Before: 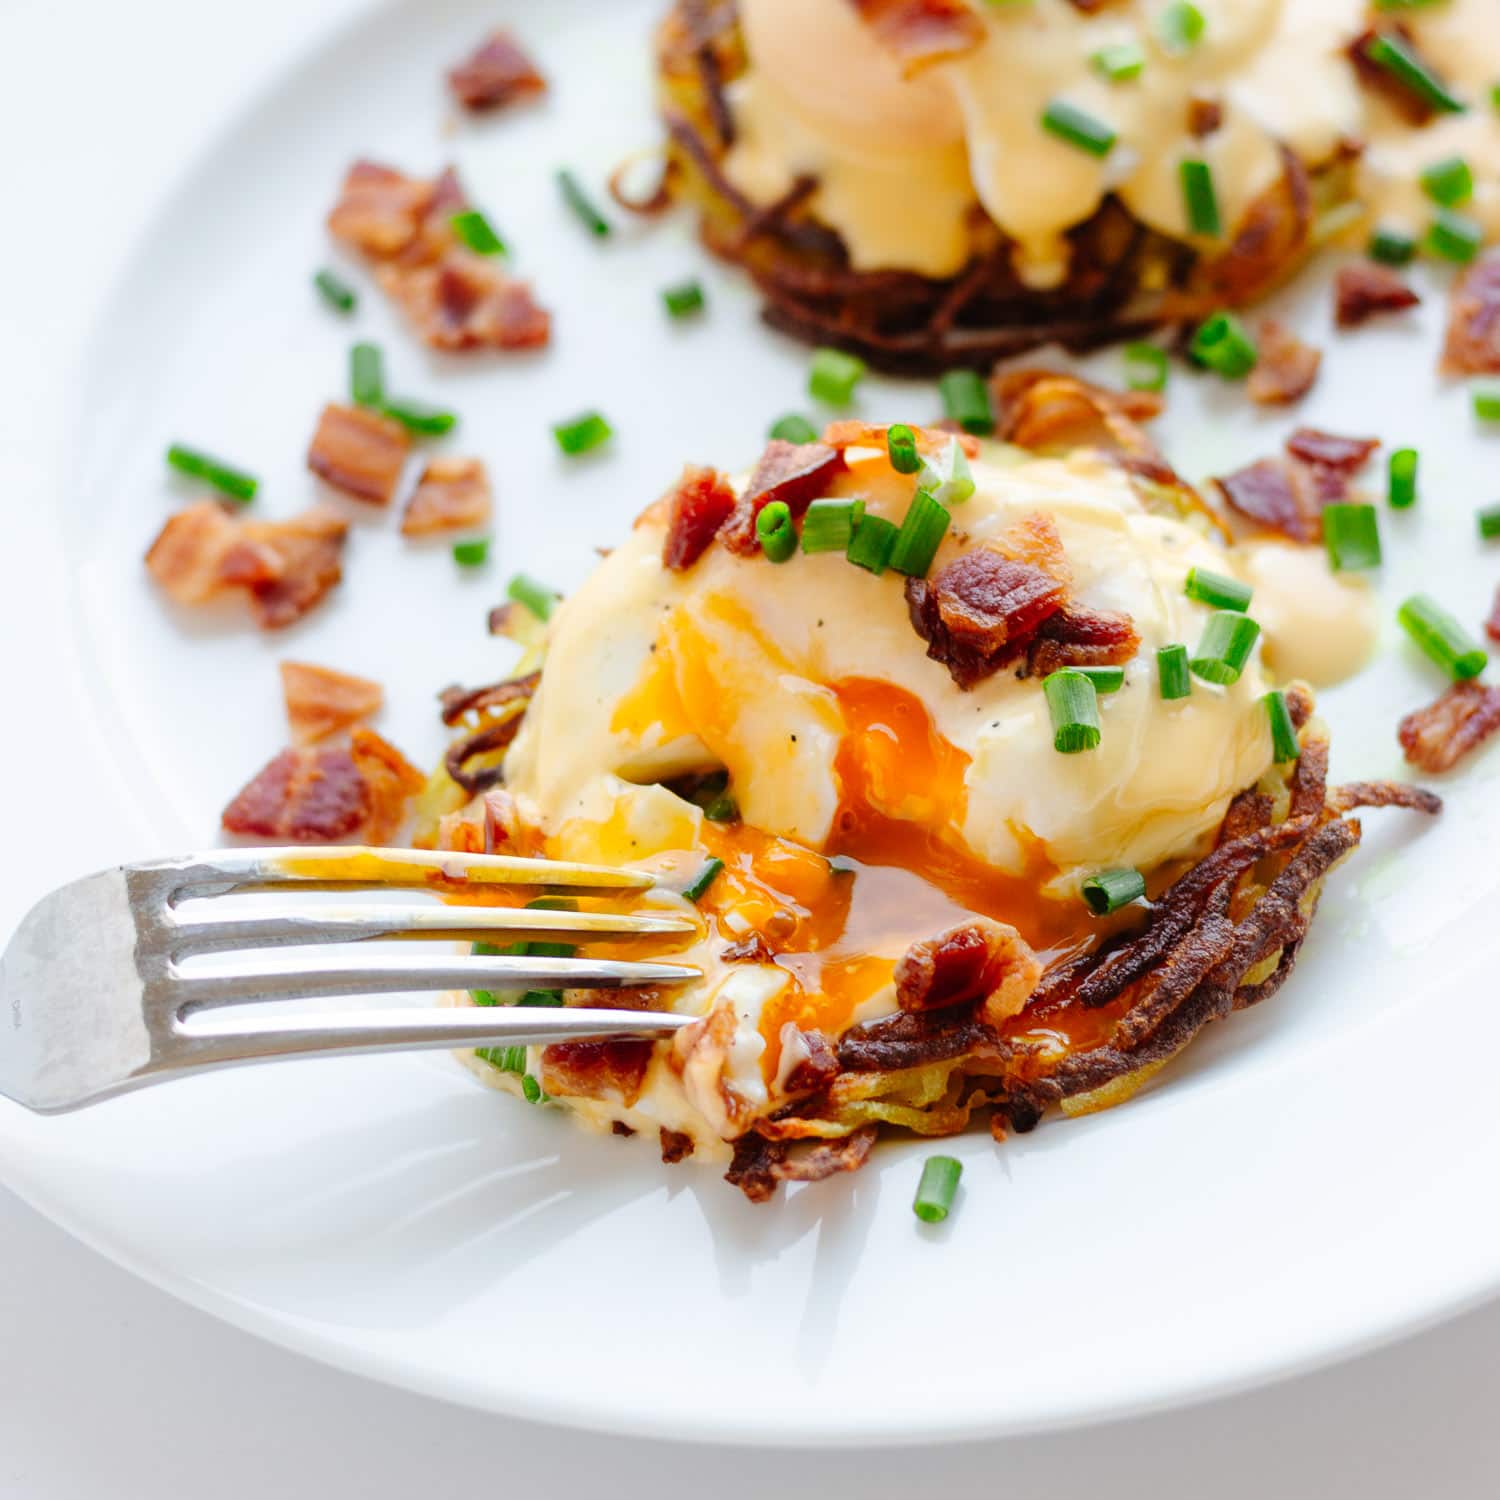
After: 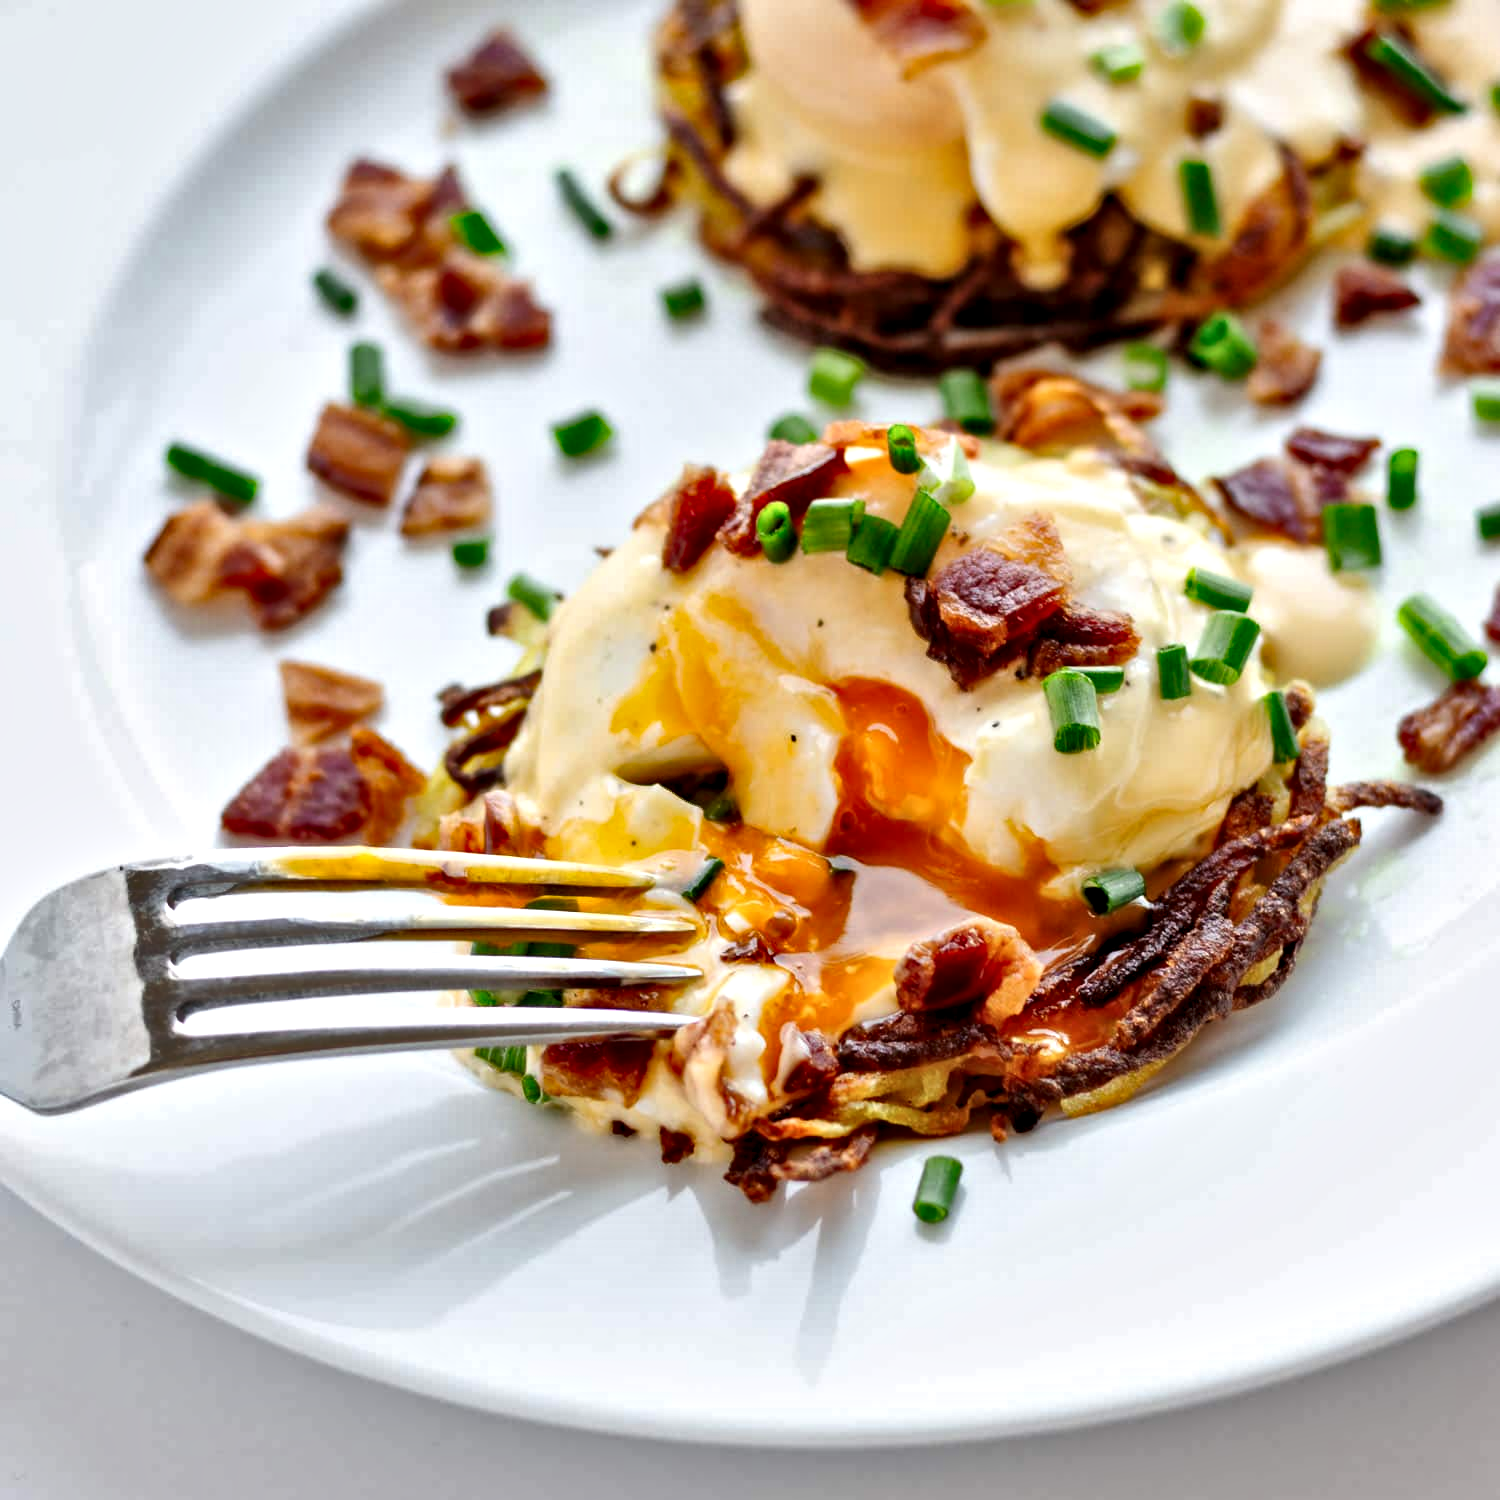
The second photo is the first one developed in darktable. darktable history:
contrast equalizer: y [[0.511, 0.558, 0.631, 0.632, 0.559, 0.512], [0.5 ×6], [0.507, 0.559, 0.627, 0.644, 0.647, 0.647], [0 ×6], [0 ×6]]
shadows and highlights: soften with gaussian
